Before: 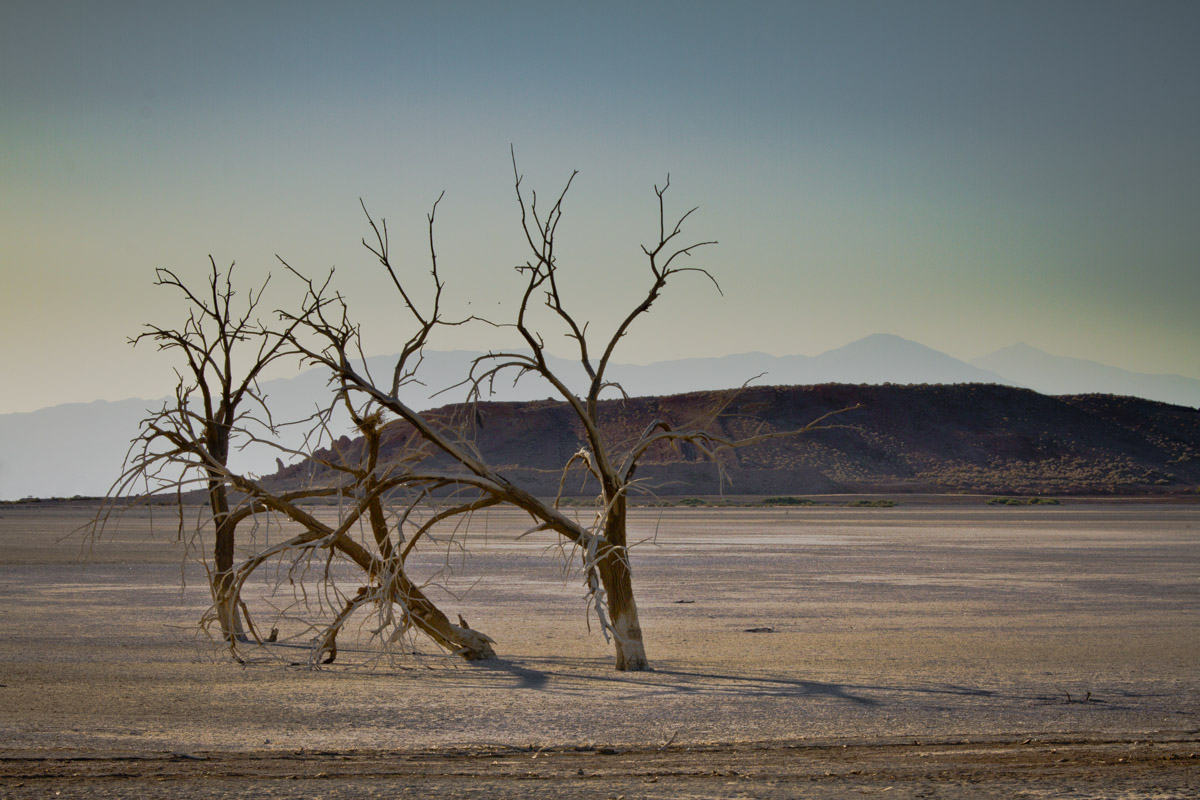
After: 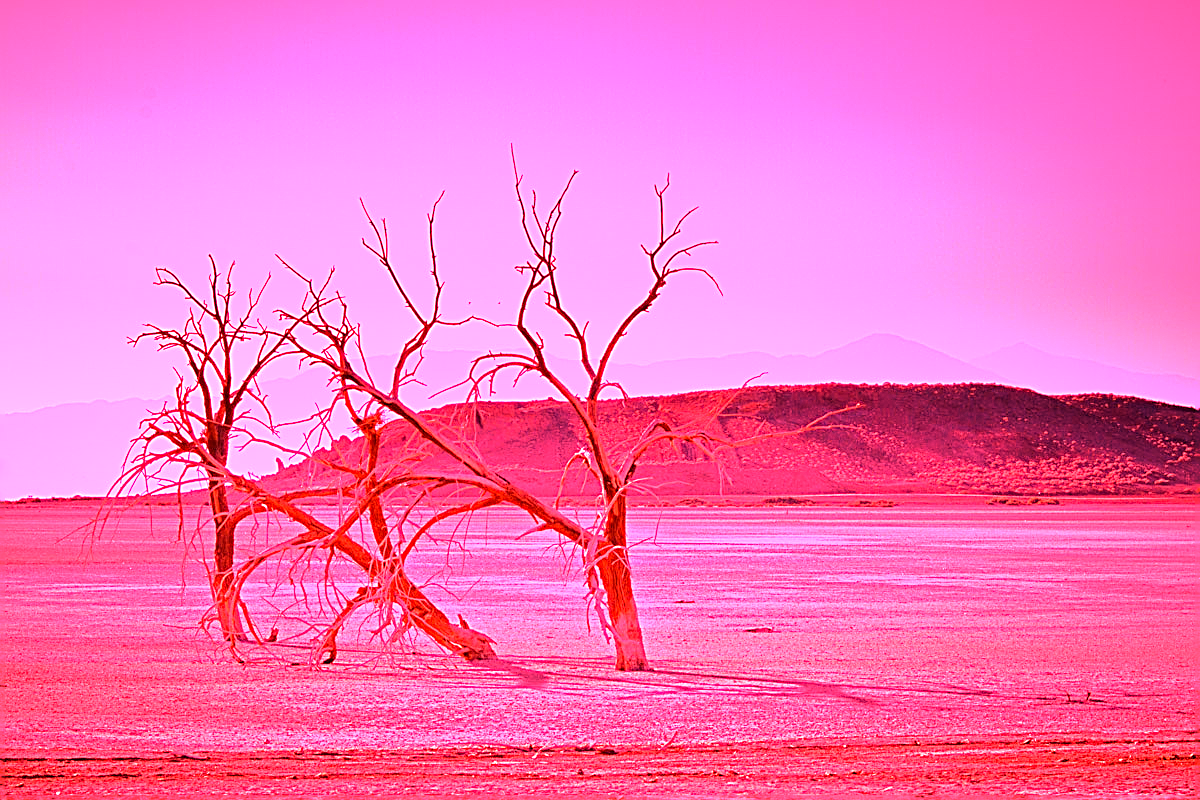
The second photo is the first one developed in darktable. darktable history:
tone equalizer: on, module defaults
haze removal: compatibility mode true, adaptive false
white balance: red 4.26, blue 1.802
sharpen: on, module defaults
